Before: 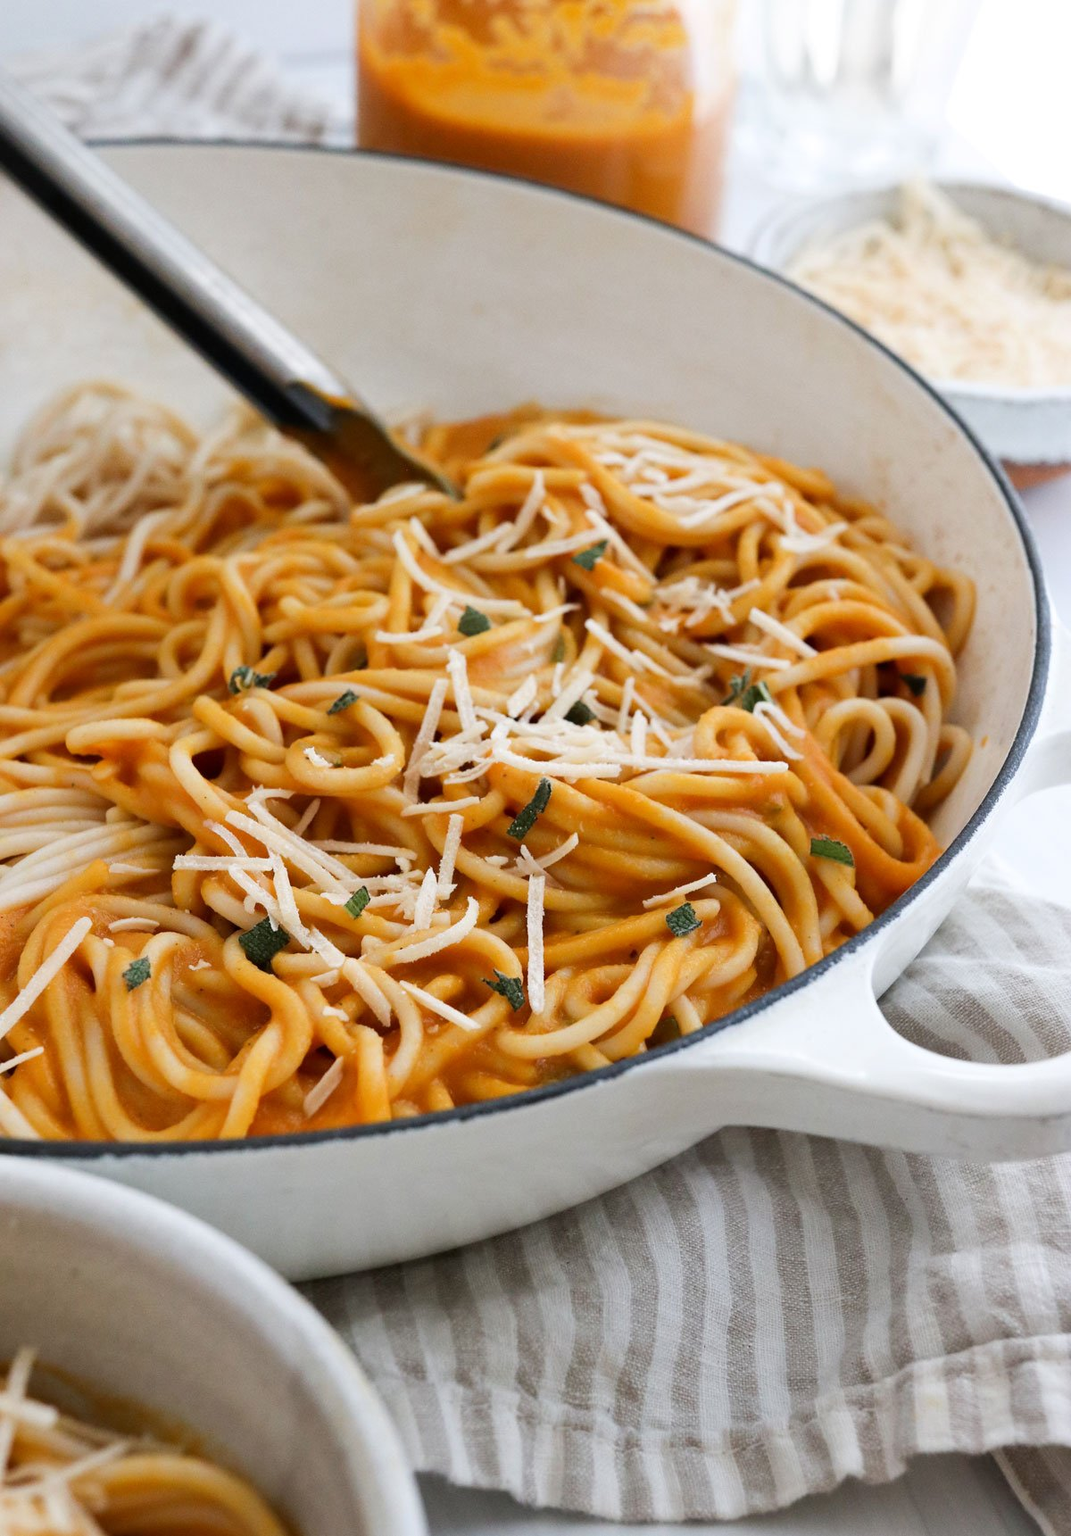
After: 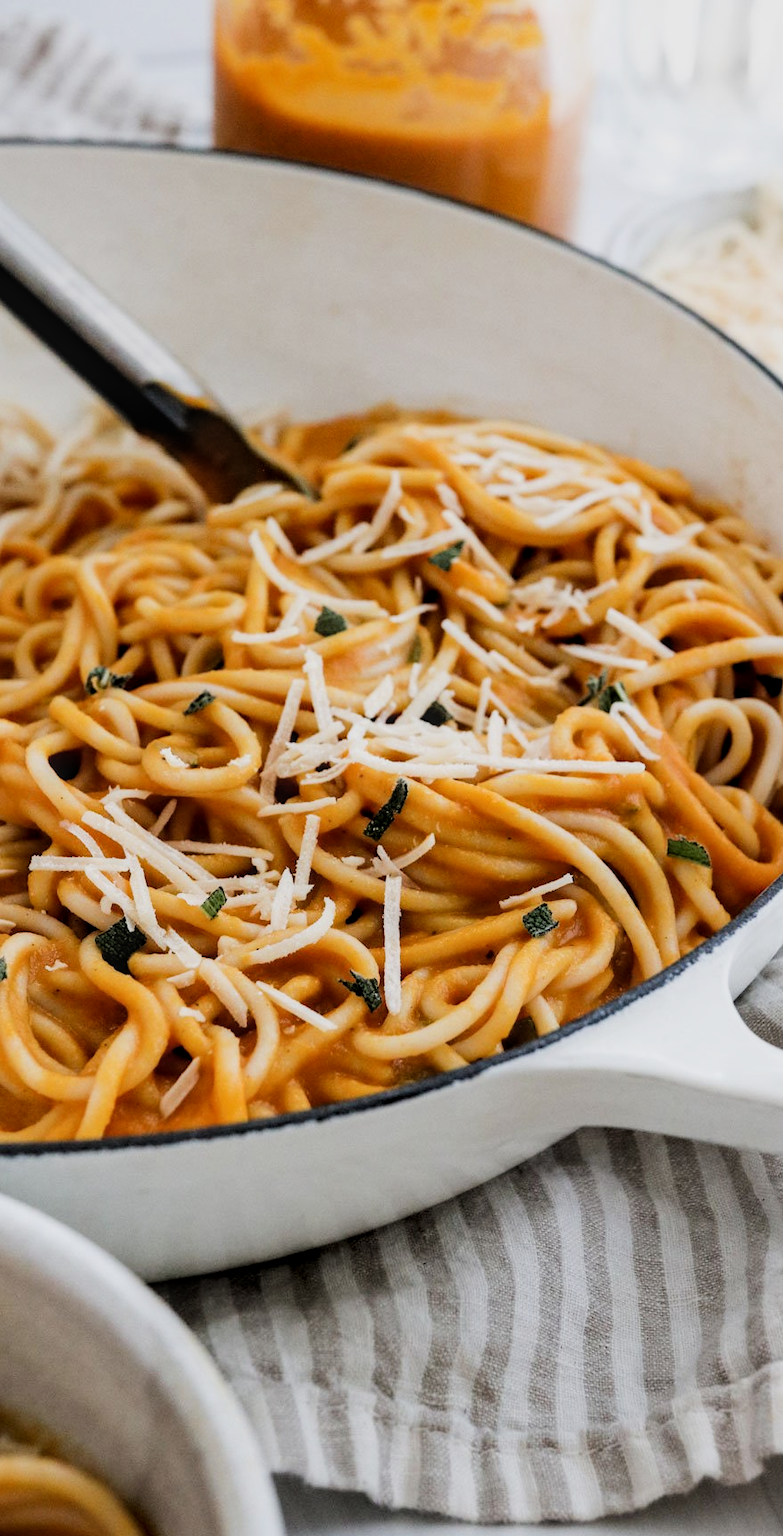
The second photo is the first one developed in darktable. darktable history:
filmic rgb: black relative exposure -5.14 EV, white relative exposure 3.97 EV, threshold 6 EV, hardness 2.88, contrast 1.298, highlights saturation mix -31.39%, iterations of high-quality reconstruction 0, enable highlight reconstruction true
crop: left 13.422%, top 0%, right 13.488%
local contrast: on, module defaults
